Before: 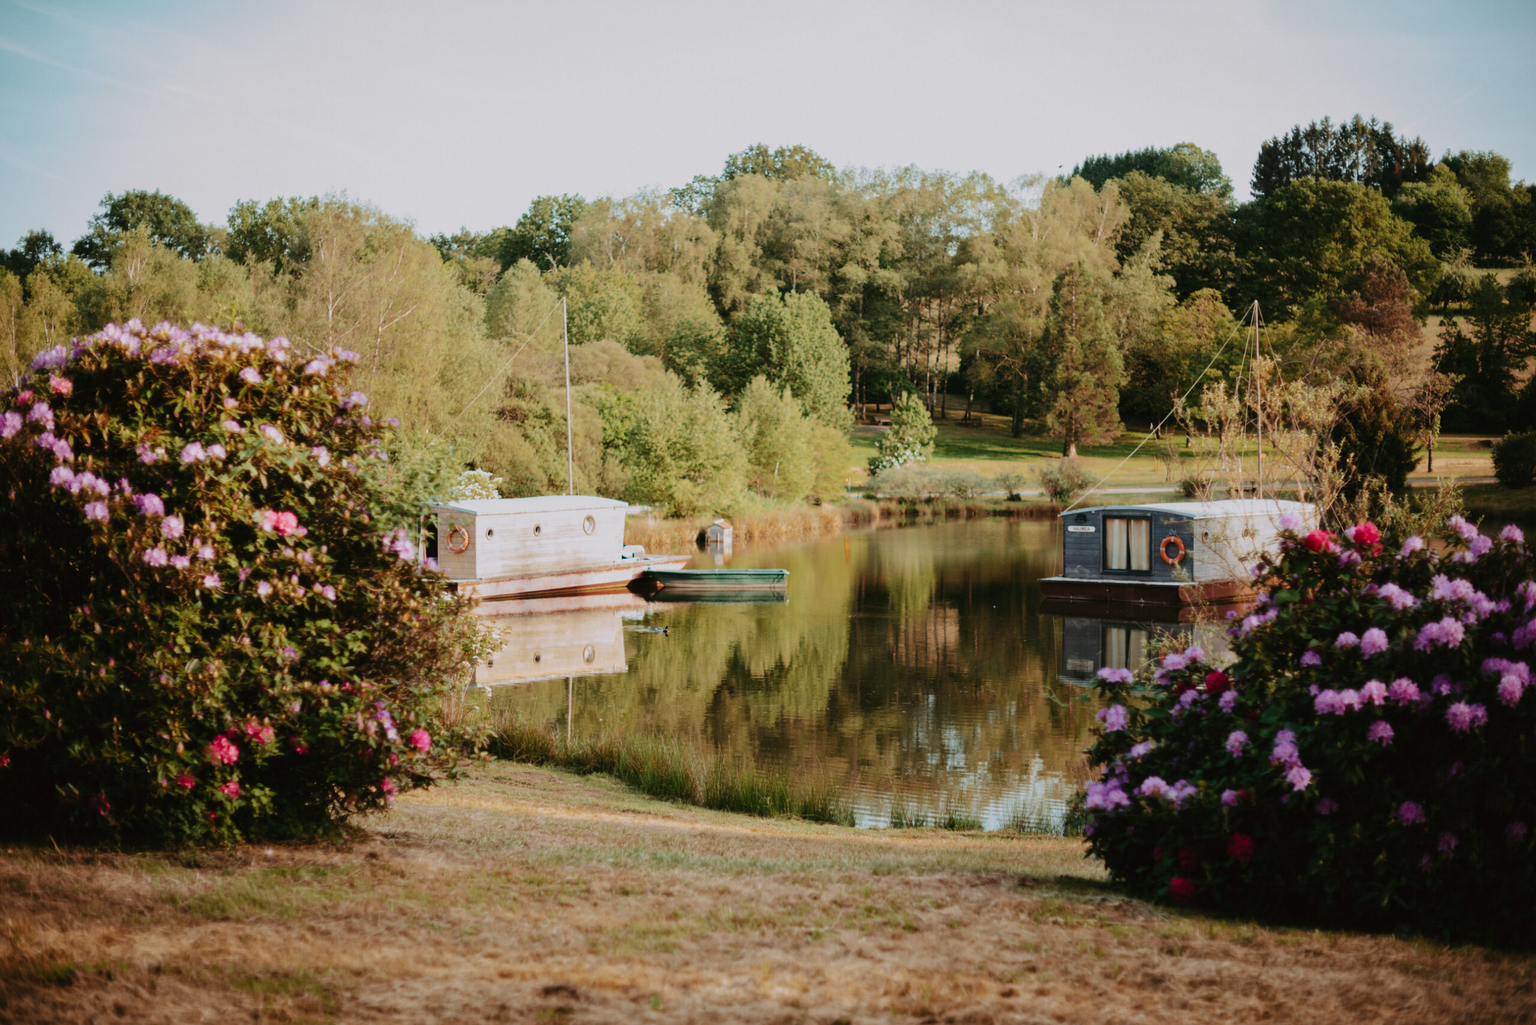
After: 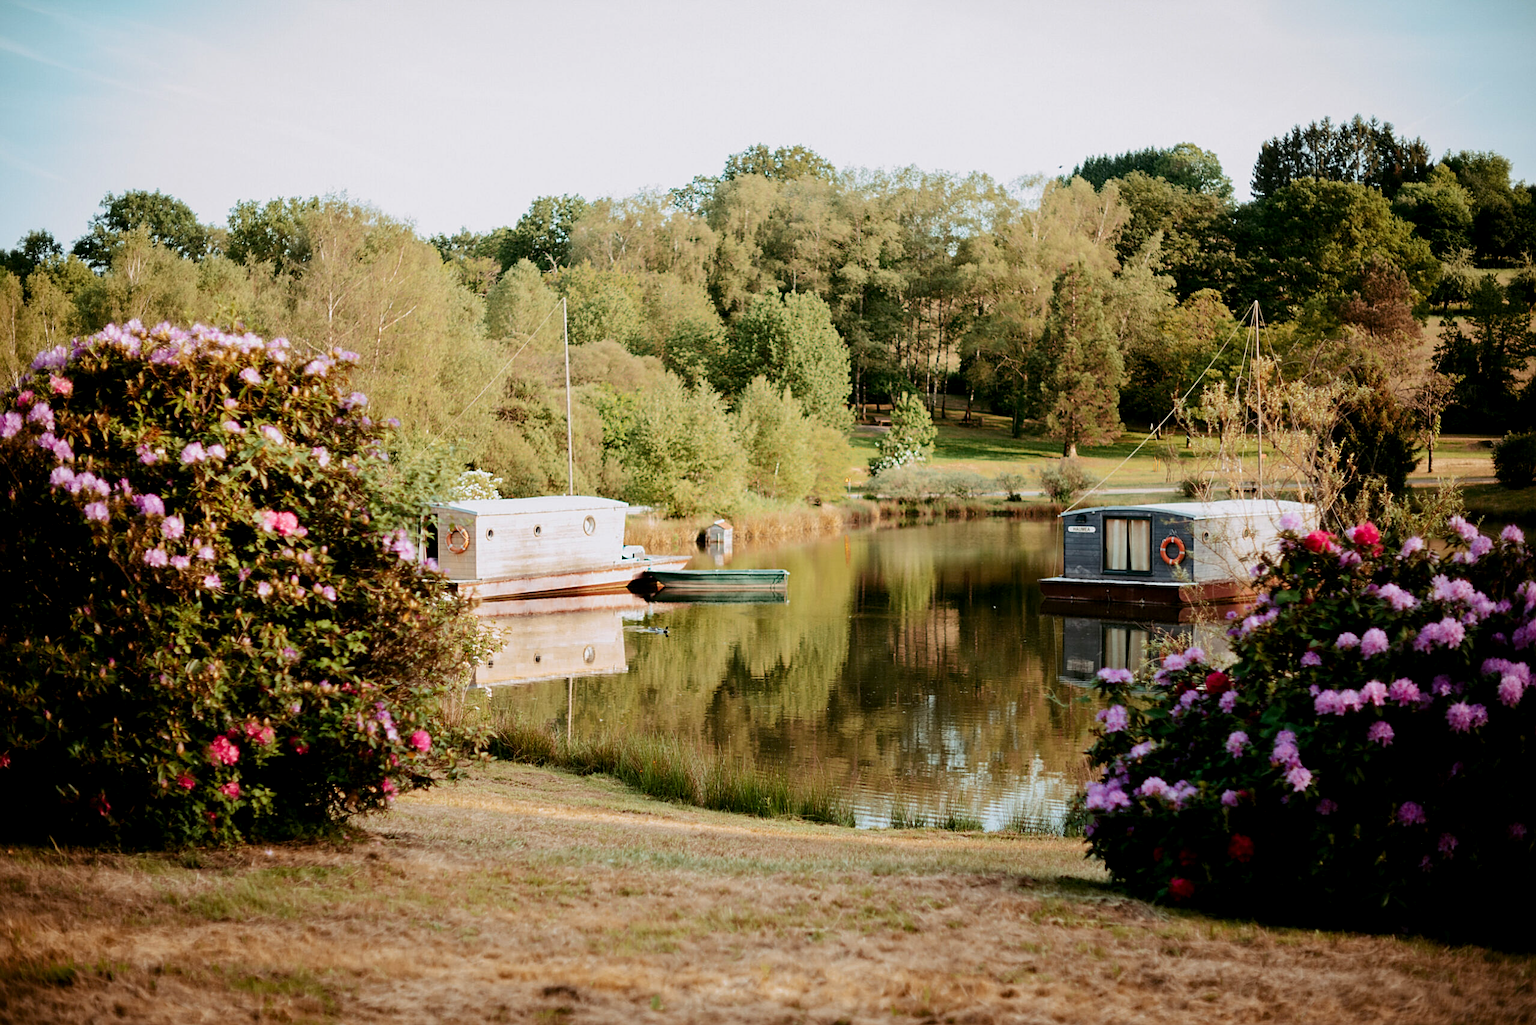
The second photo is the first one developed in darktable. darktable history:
sharpen: on, module defaults
exposure: black level correction 0.005, exposure 0.281 EV, compensate exposure bias true, compensate highlight preservation false
